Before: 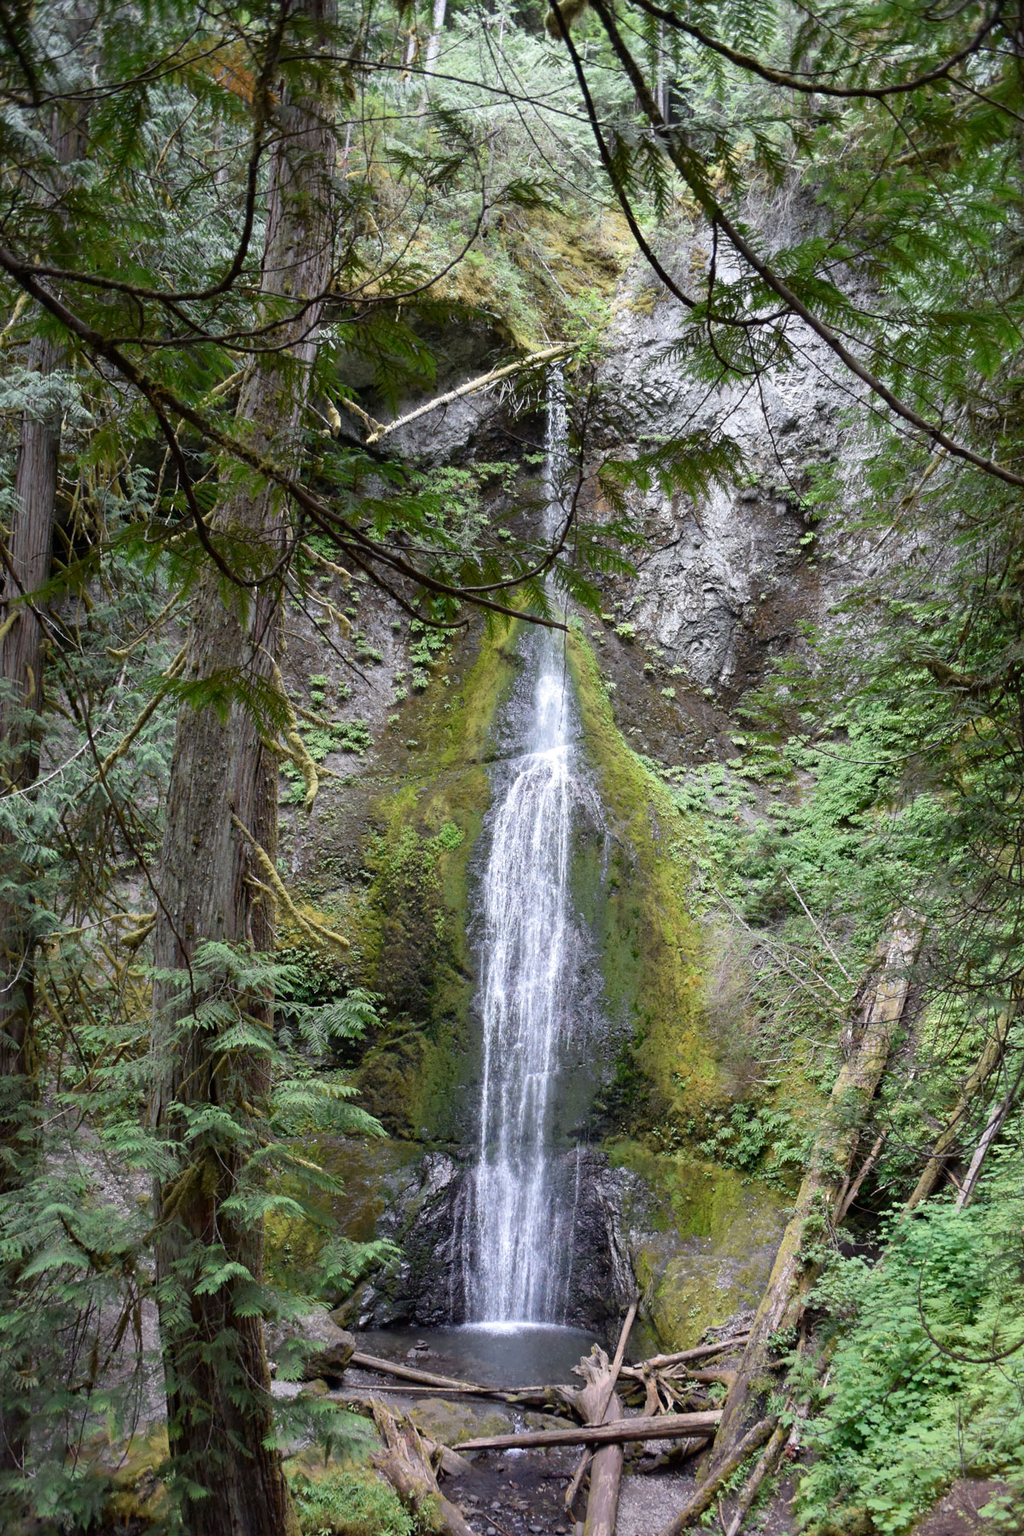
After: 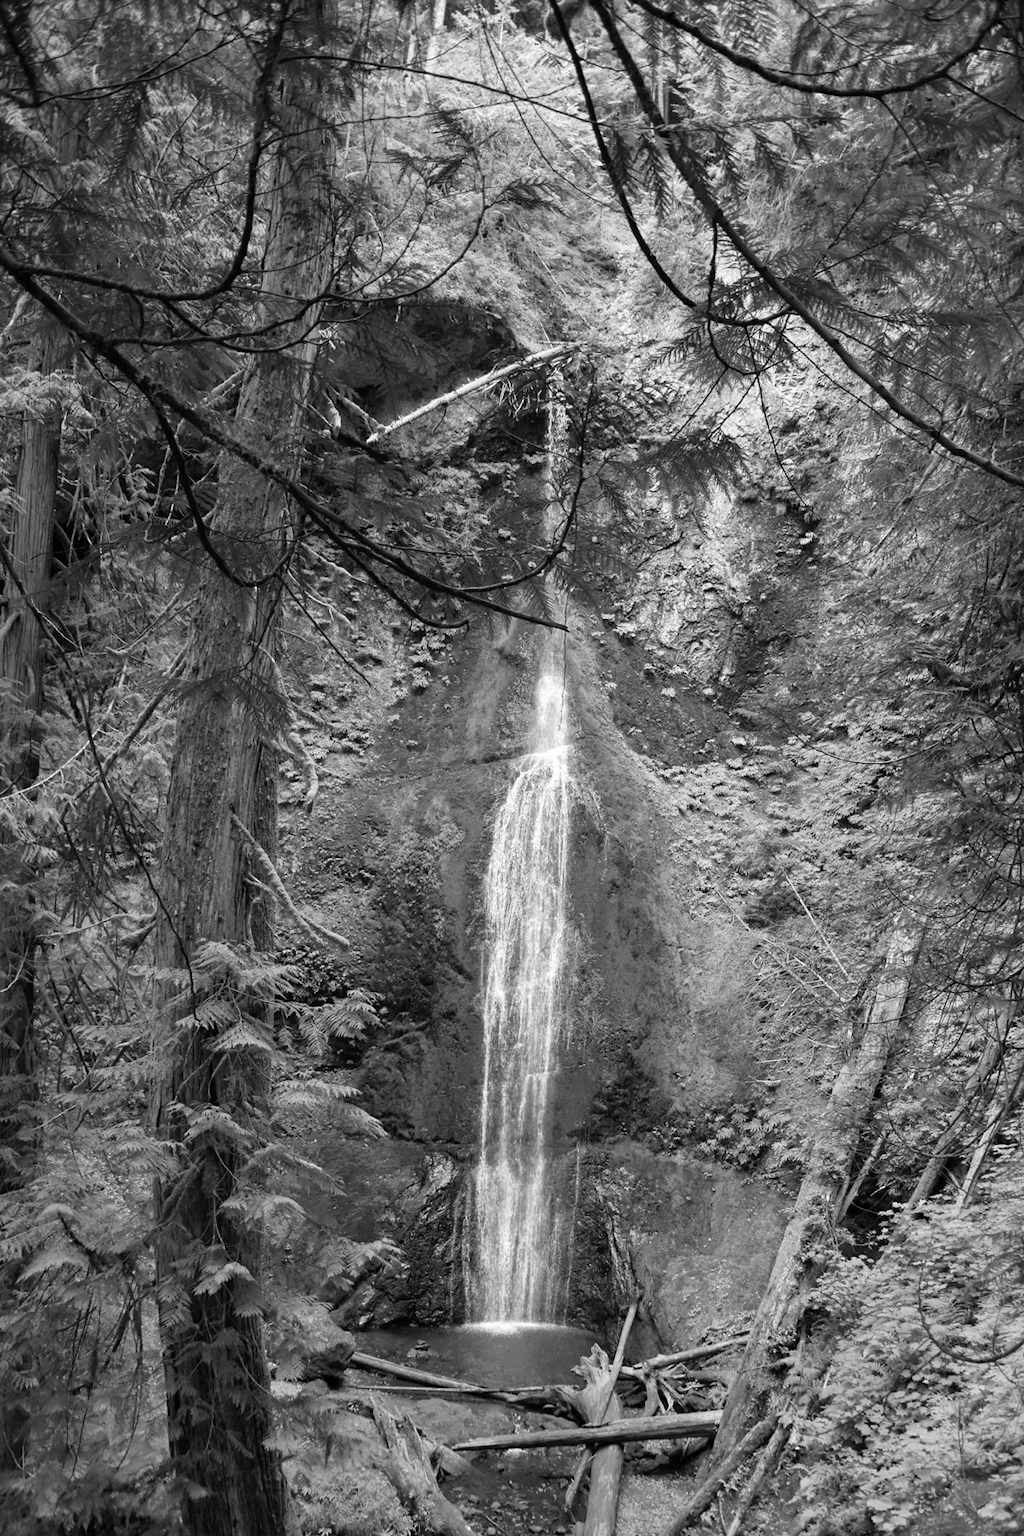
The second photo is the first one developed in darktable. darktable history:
color contrast: green-magenta contrast 0.85, blue-yellow contrast 1.25, unbound 0
monochrome: a -4.13, b 5.16, size 1
